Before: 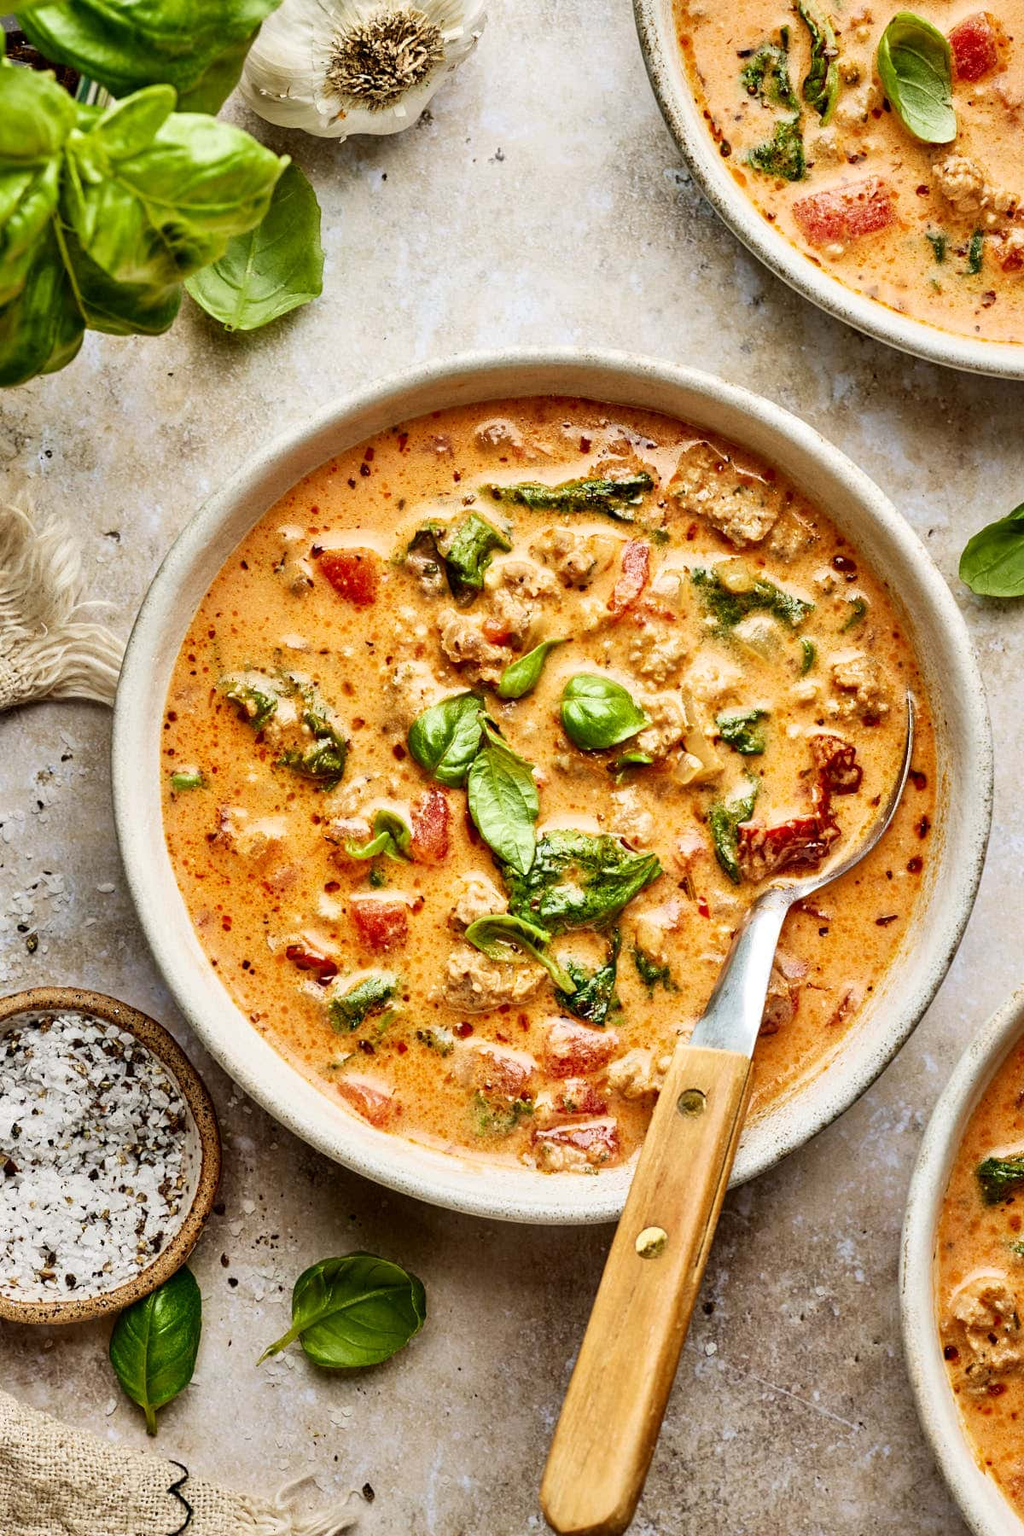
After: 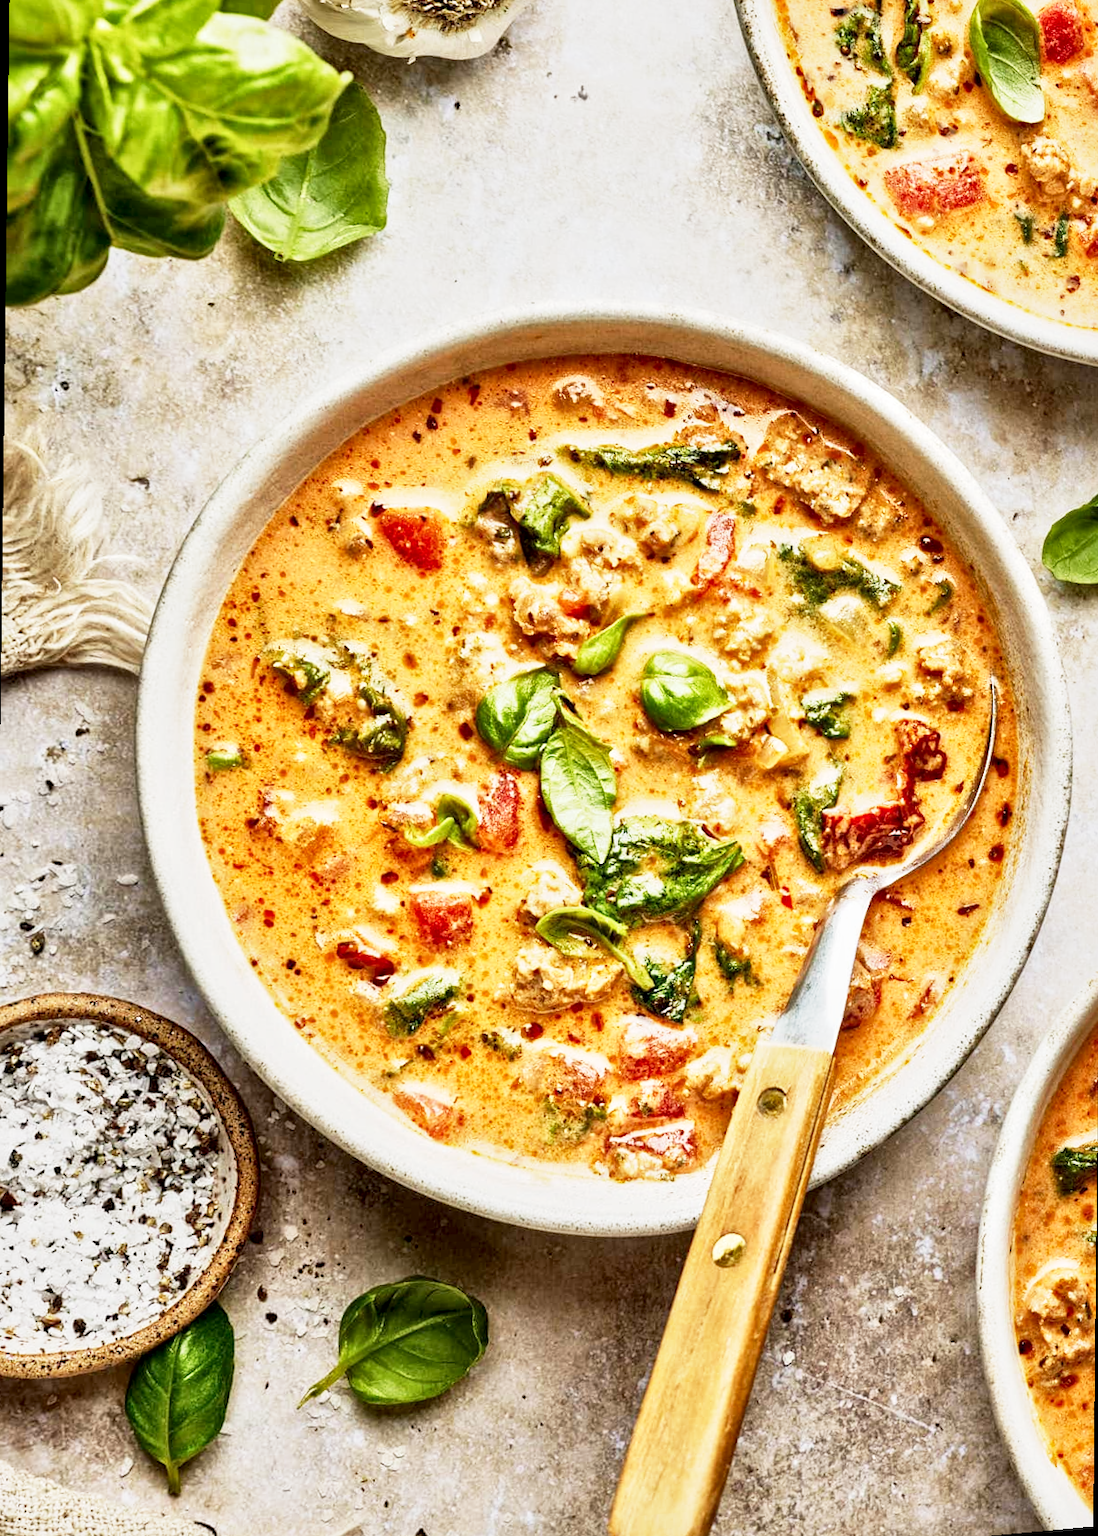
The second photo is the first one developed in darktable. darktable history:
local contrast: mode bilateral grid, contrast 20, coarseness 20, detail 150%, midtone range 0.2
exposure: black level correction 0.001, exposure 0.14 EV, compensate highlight preservation false
base curve: curves: ch0 [(0, 0) (0.088, 0.125) (0.176, 0.251) (0.354, 0.501) (0.613, 0.749) (1, 0.877)], preserve colors none
rotate and perspective: rotation 0.679°, lens shift (horizontal) 0.136, crop left 0.009, crop right 0.991, crop top 0.078, crop bottom 0.95
